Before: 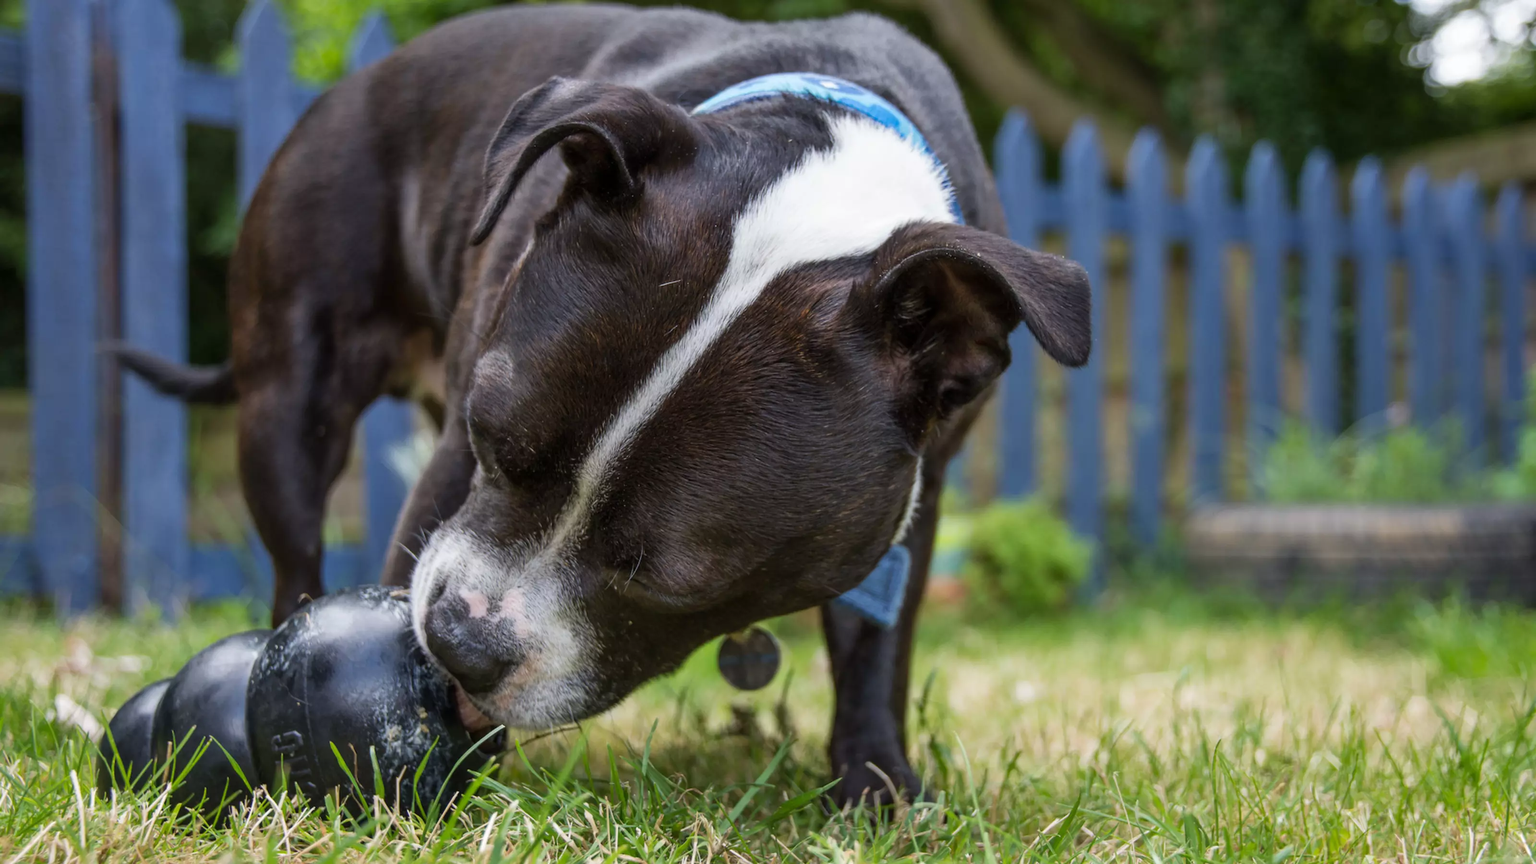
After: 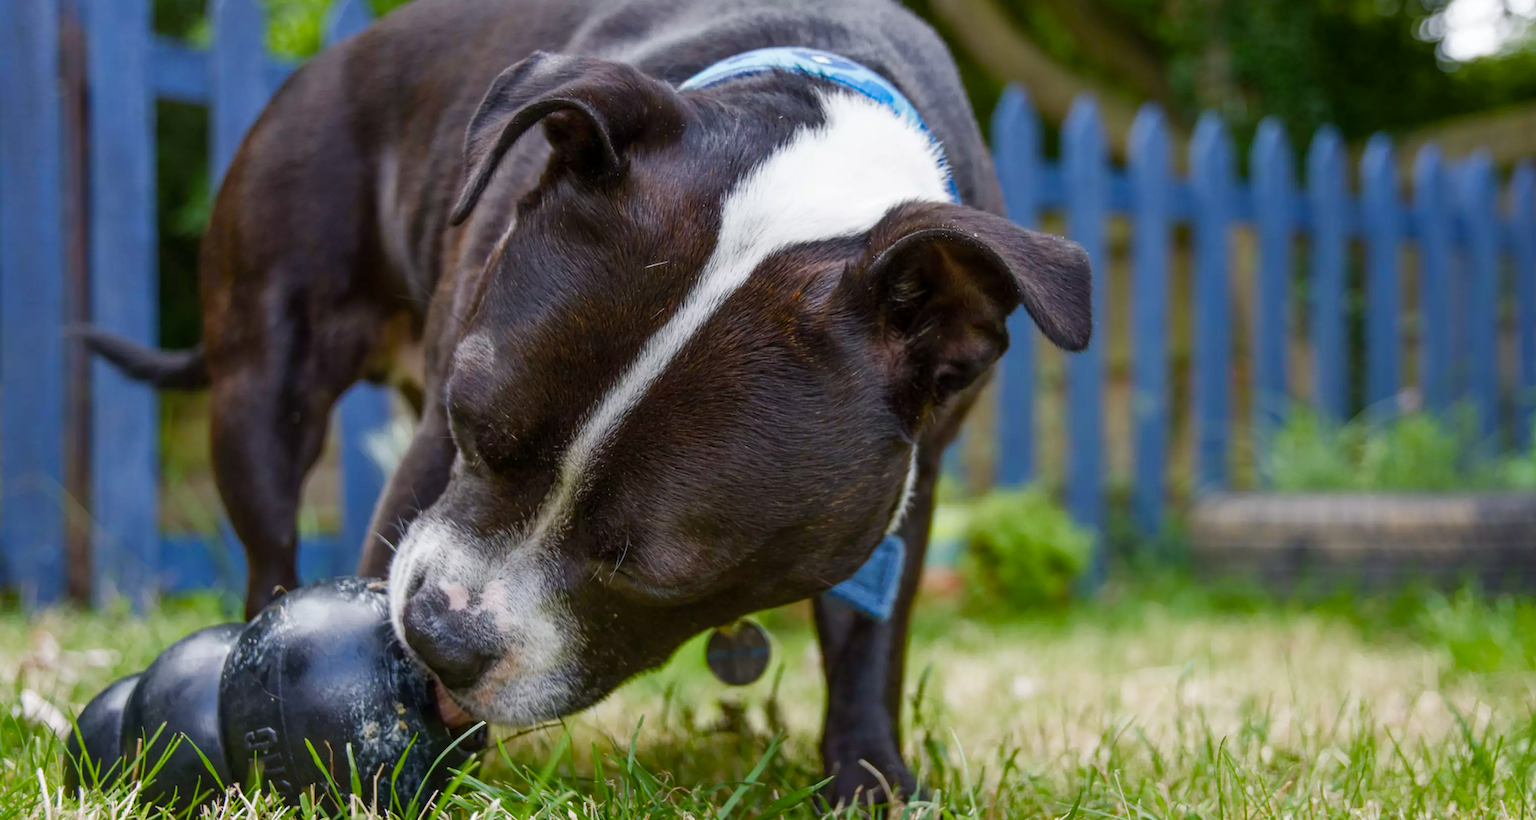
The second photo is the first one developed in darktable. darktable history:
color balance rgb: perceptual saturation grading › global saturation 0.029%, perceptual saturation grading › highlights -29.638%, perceptual saturation grading › mid-tones 29.424%, perceptual saturation grading › shadows 58.875%
crop: left 2.308%, top 3.175%, right 0.934%, bottom 4.931%
